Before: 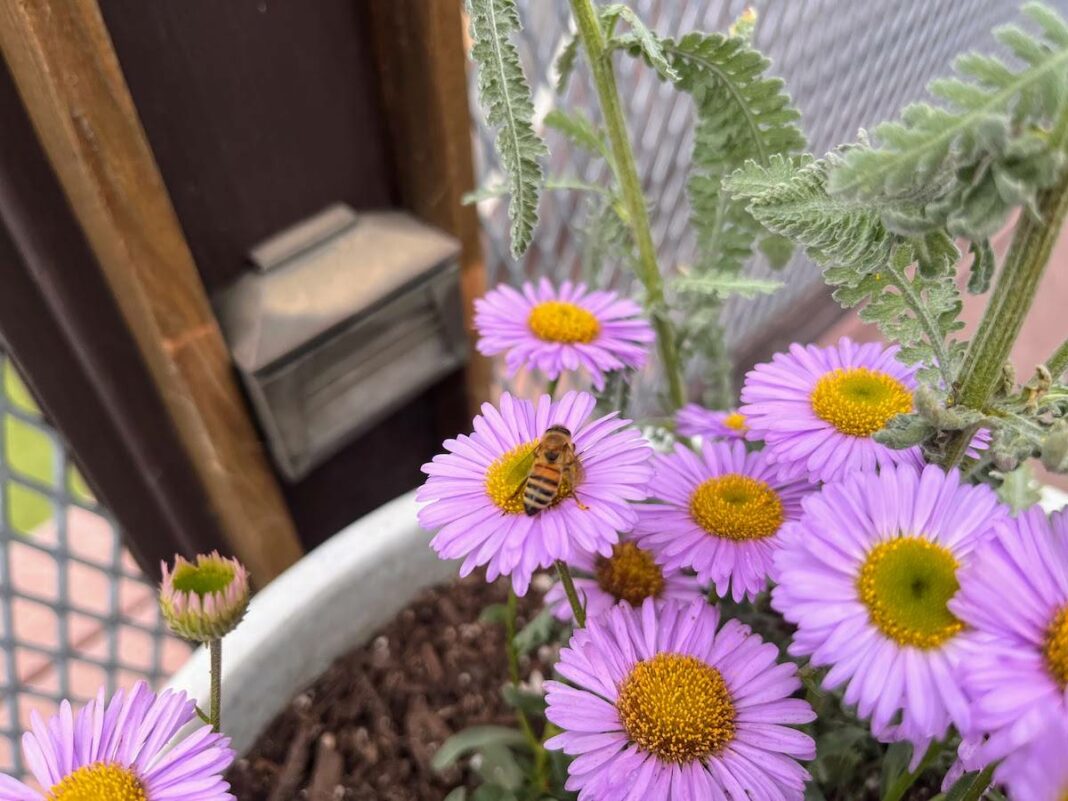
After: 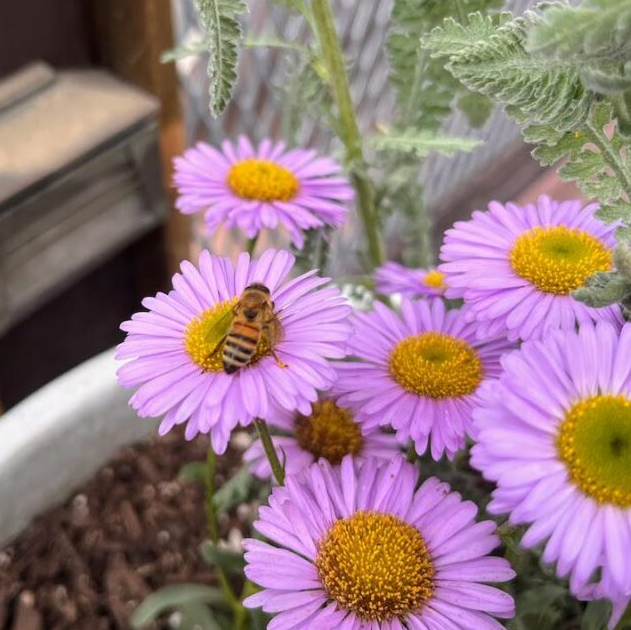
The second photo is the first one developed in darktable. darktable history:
crop and rotate: left 28.256%, top 17.734%, right 12.656%, bottom 3.573%
tone equalizer: on, module defaults
